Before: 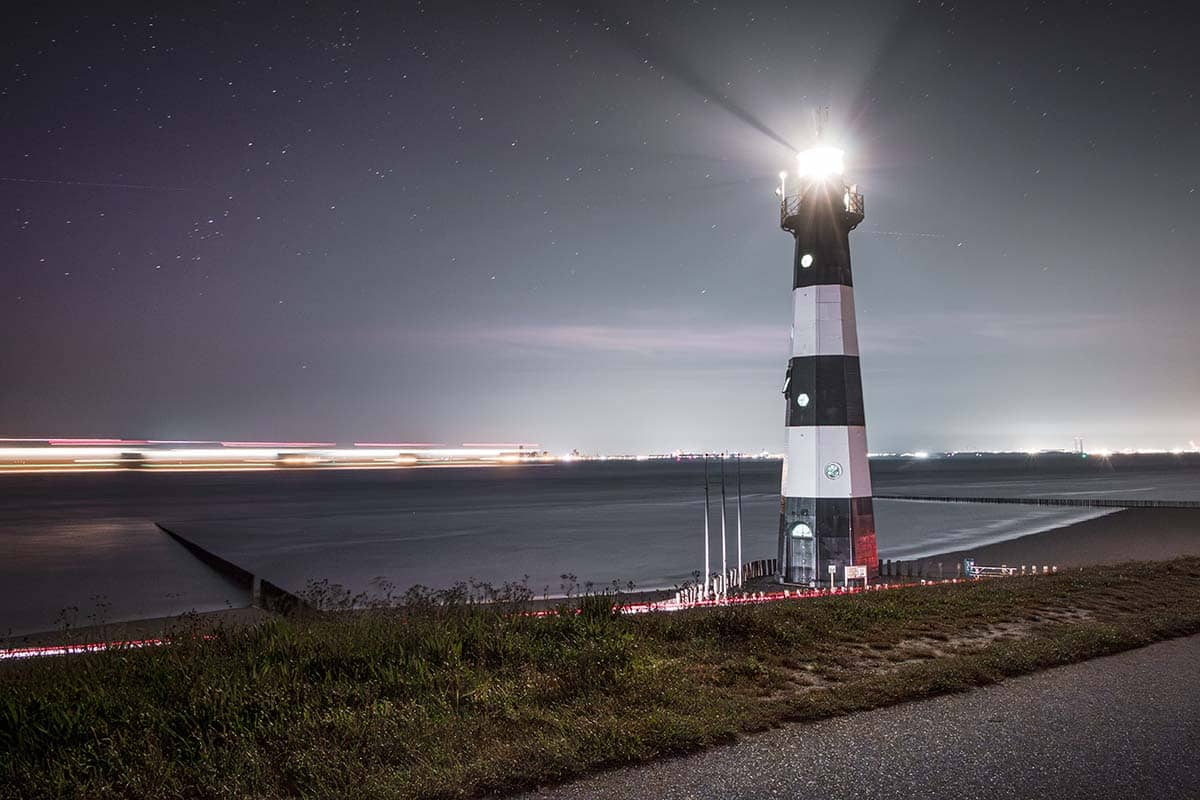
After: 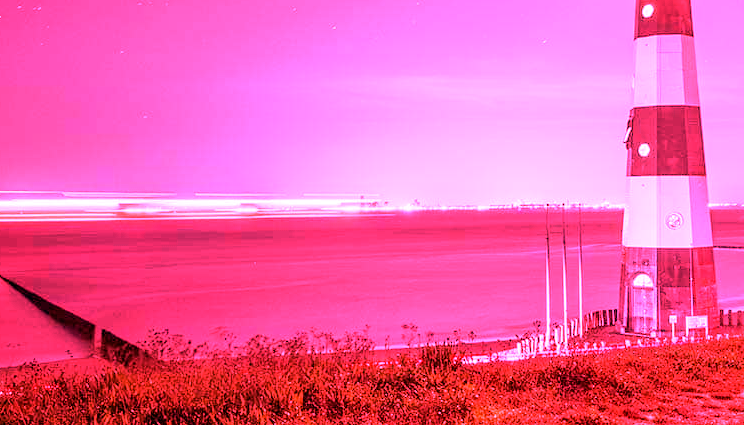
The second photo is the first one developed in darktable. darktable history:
crop: left 13.312%, top 31.28%, right 24.627%, bottom 15.582%
white balance: red 4.26, blue 1.802
